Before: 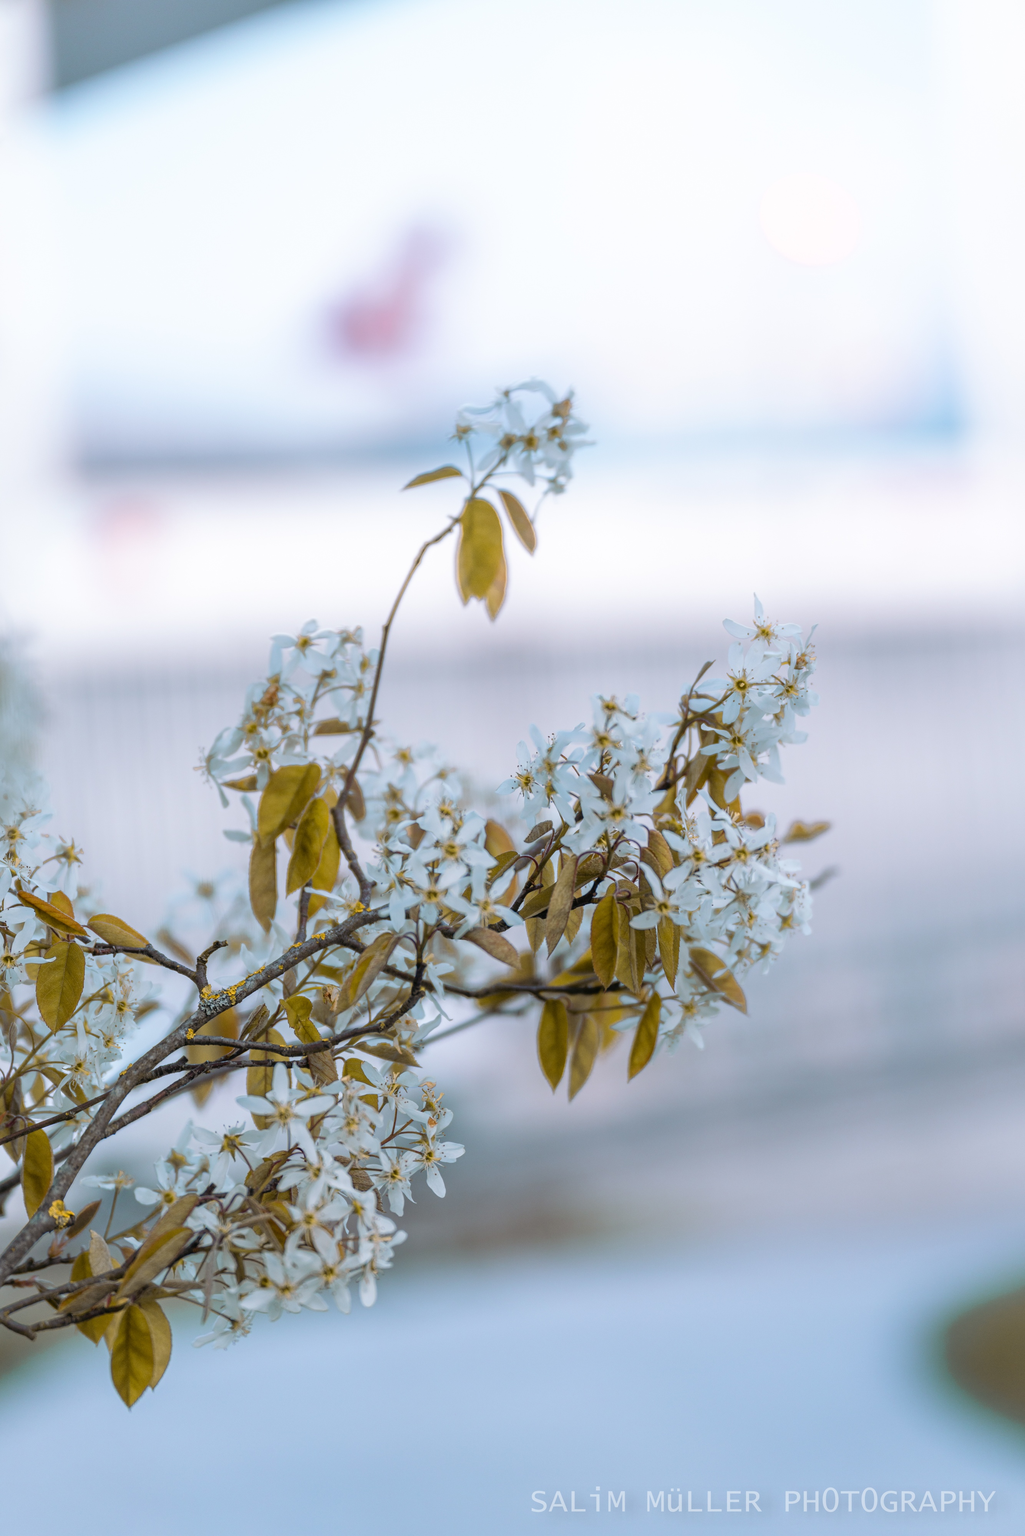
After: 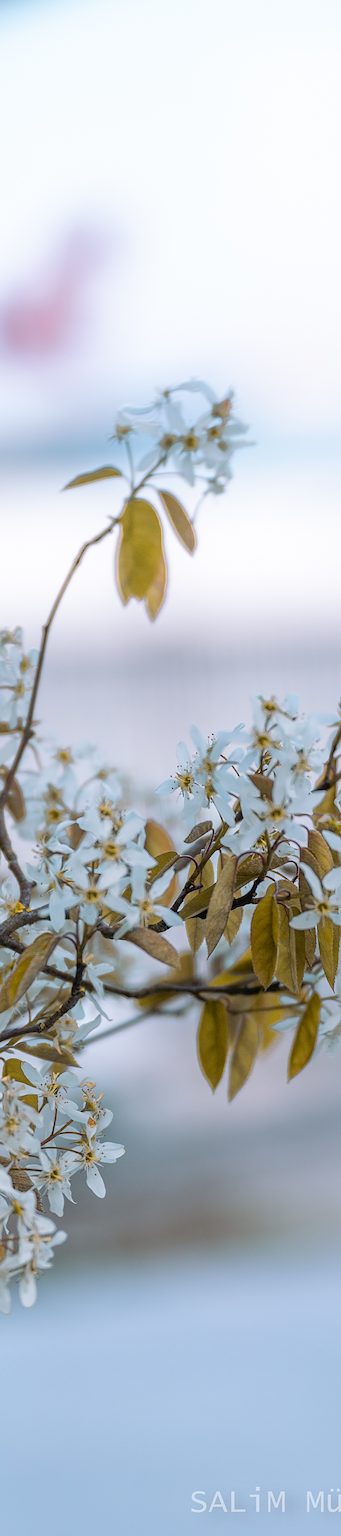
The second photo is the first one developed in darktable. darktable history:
crop: left 33.242%, right 33.372%
sharpen: on, module defaults
